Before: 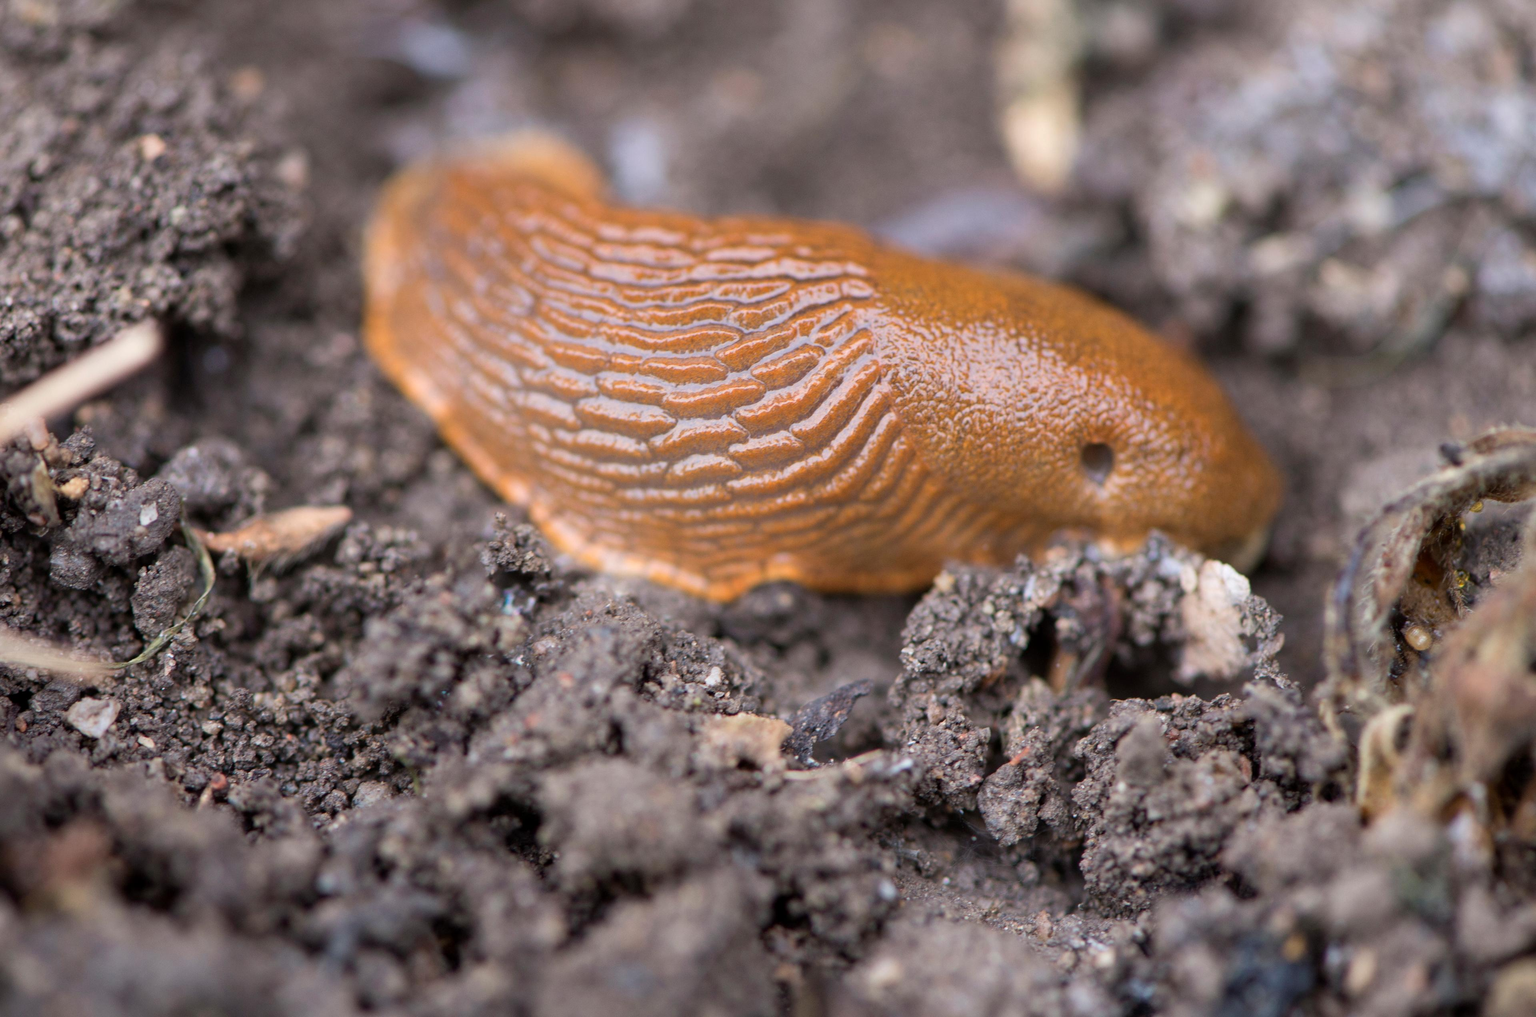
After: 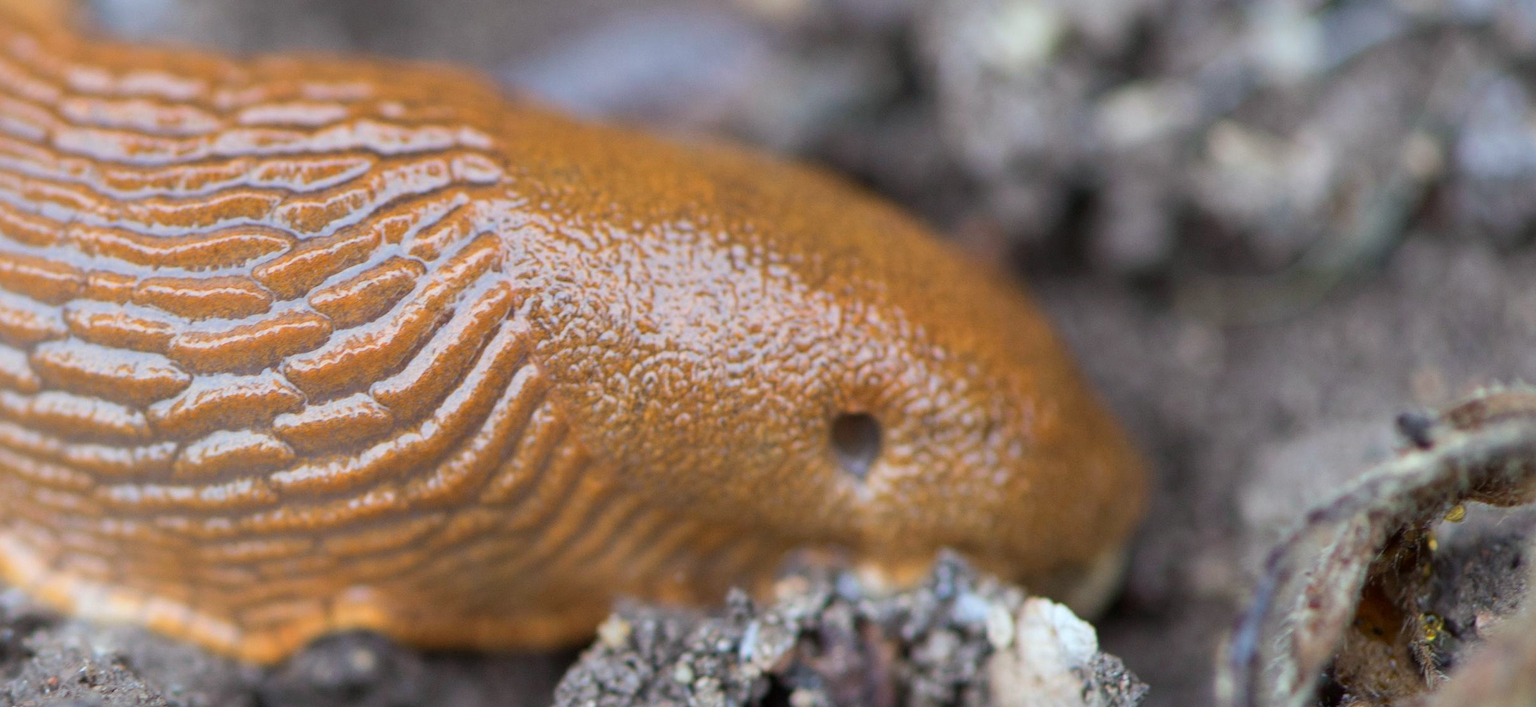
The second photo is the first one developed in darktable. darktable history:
color calibration: illuminant as shot in camera, x 0.358, y 0.373, temperature 4628.91 K
color correction: highlights a* -8.22, highlights b* 3.45
crop: left 36.179%, top 17.912%, right 0.496%, bottom 38.034%
